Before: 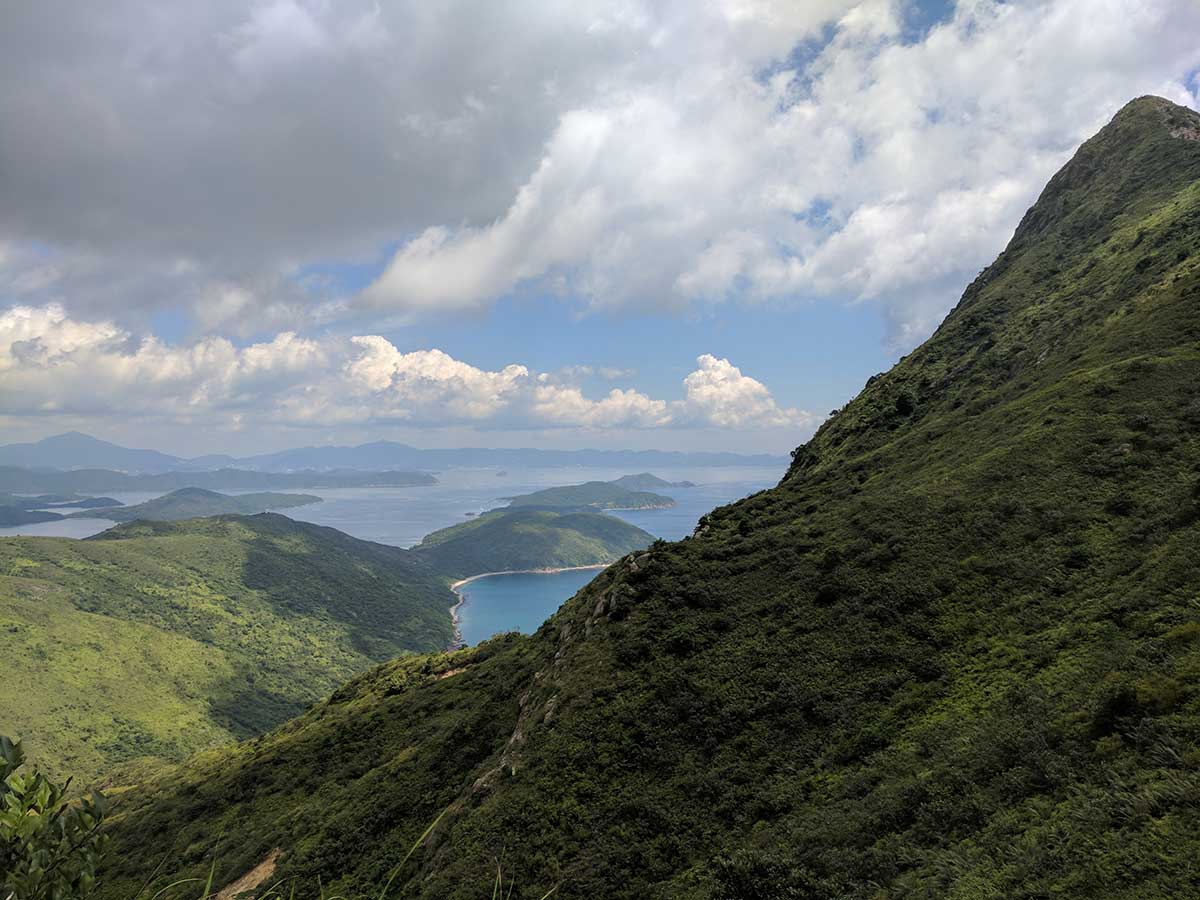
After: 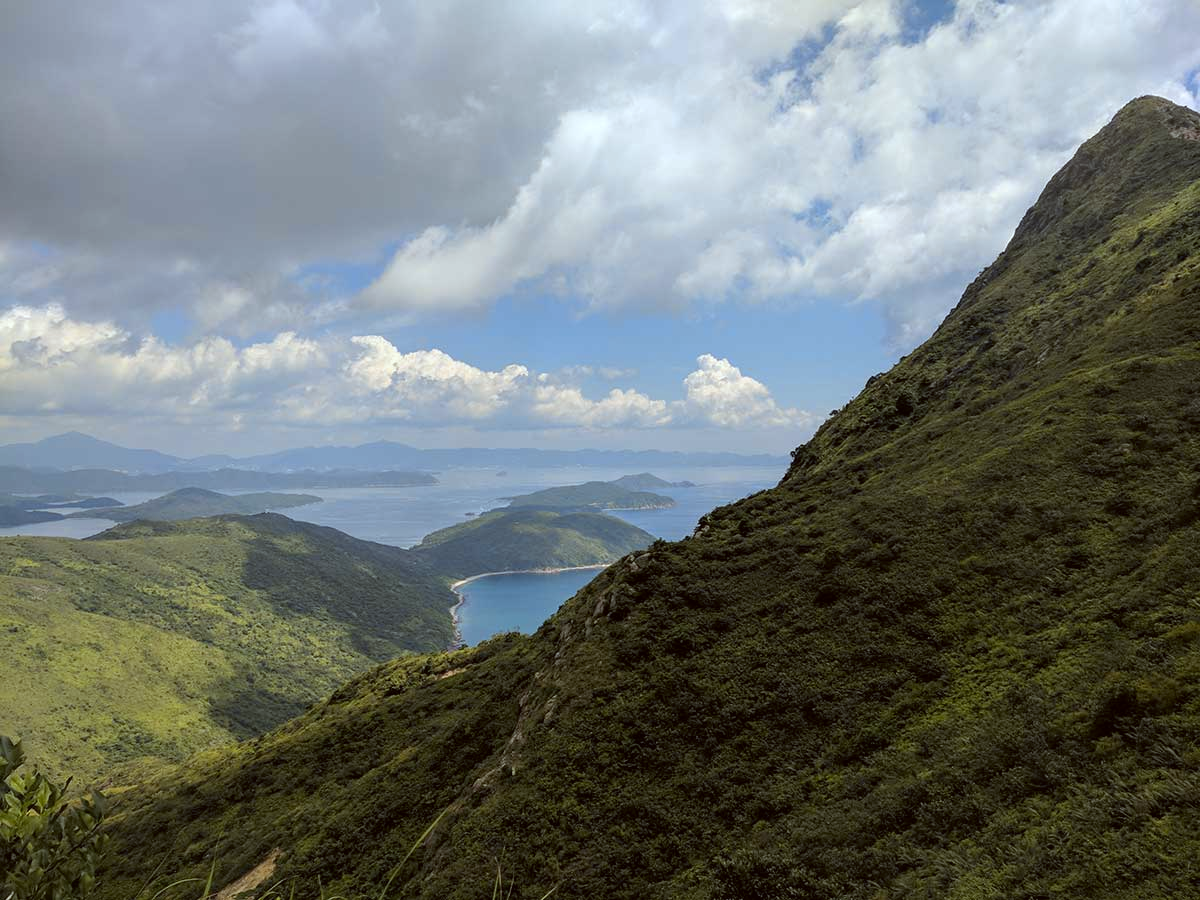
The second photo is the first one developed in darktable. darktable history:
color correction: highlights a* -4.98, highlights b* -3.76, shadows a* 3.83, shadows b* 4.08
color contrast: green-magenta contrast 0.8, blue-yellow contrast 1.1, unbound 0
